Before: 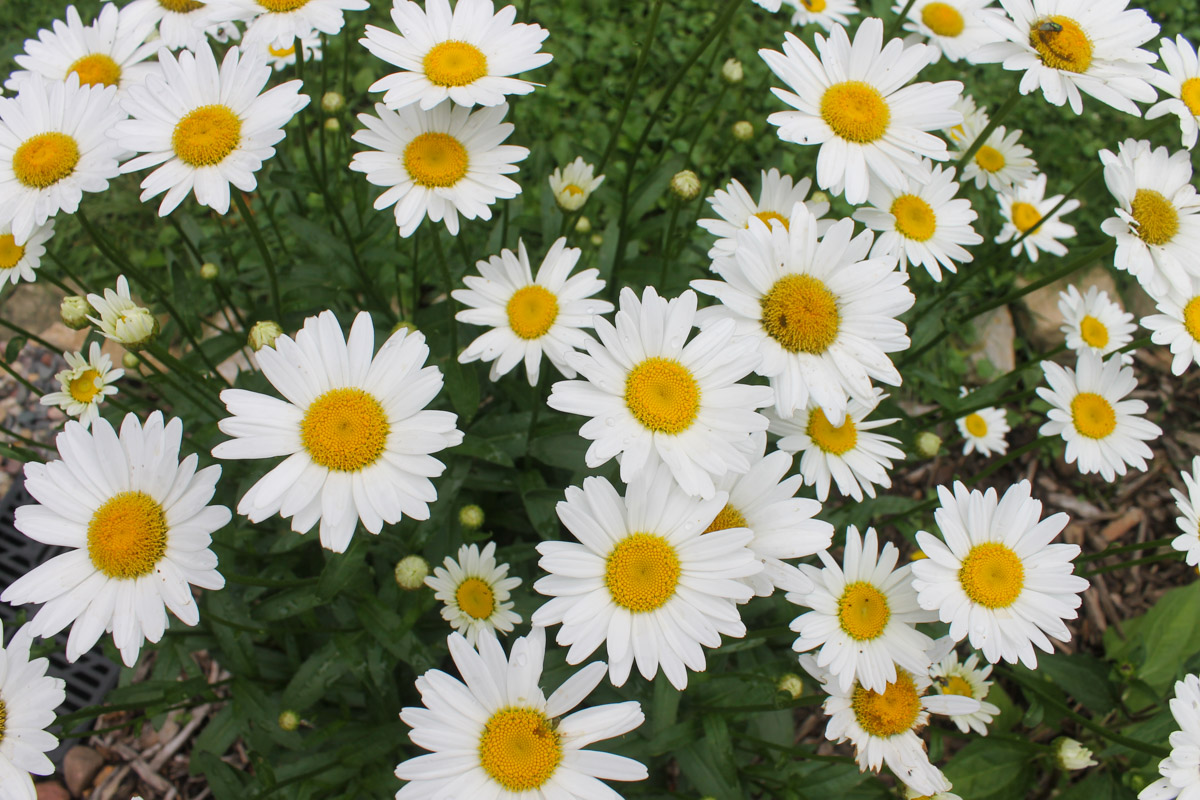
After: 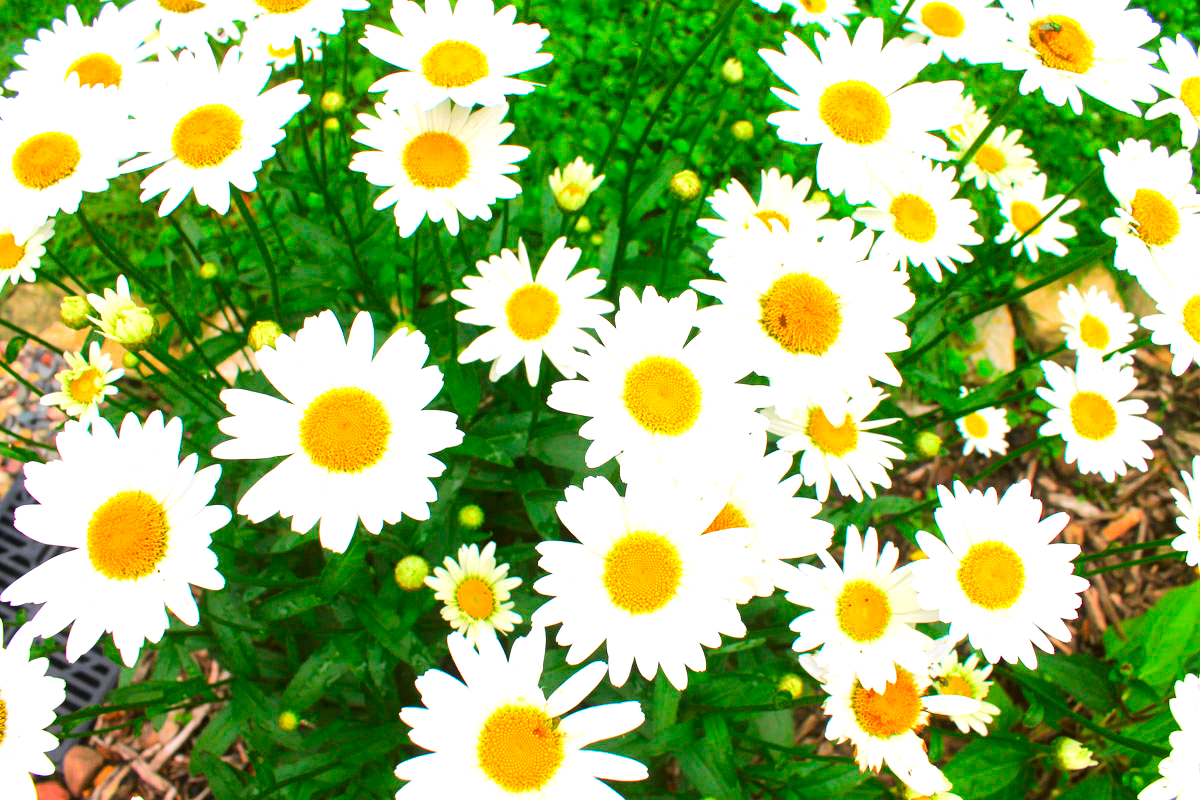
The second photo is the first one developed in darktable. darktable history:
exposure: black level correction 0, exposure 1.2 EV, compensate highlight preservation false
contrast brightness saturation: contrast -0.02, brightness -0.01, saturation 0.03
tone curve: curves: ch0 [(0, 0.018) (0.061, 0.041) (0.205, 0.191) (0.289, 0.292) (0.39, 0.424) (0.493, 0.551) (0.666, 0.743) (0.795, 0.841) (1, 0.998)]; ch1 [(0, 0) (0.385, 0.343) (0.439, 0.415) (0.494, 0.498) (0.501, 0.501) (0.51, 0.509) (0.548, 0.563) (0.586, 0.61) (0.684, 0.658) (0.783, 0.804) (1, 1)]; ch2 [(0, 0) (0.304, 0.31) (0.403, 0.399) (0.441, 0.428) (0.47, 0.469) (0.498, 0.496) (0.524, 0.538) (0.566, 0.579) (0.648, 0.665) (0.697, 0.699) (1, 1)], color space Lab, independent channels, preserve colors none
color correction: saturation 1.8
